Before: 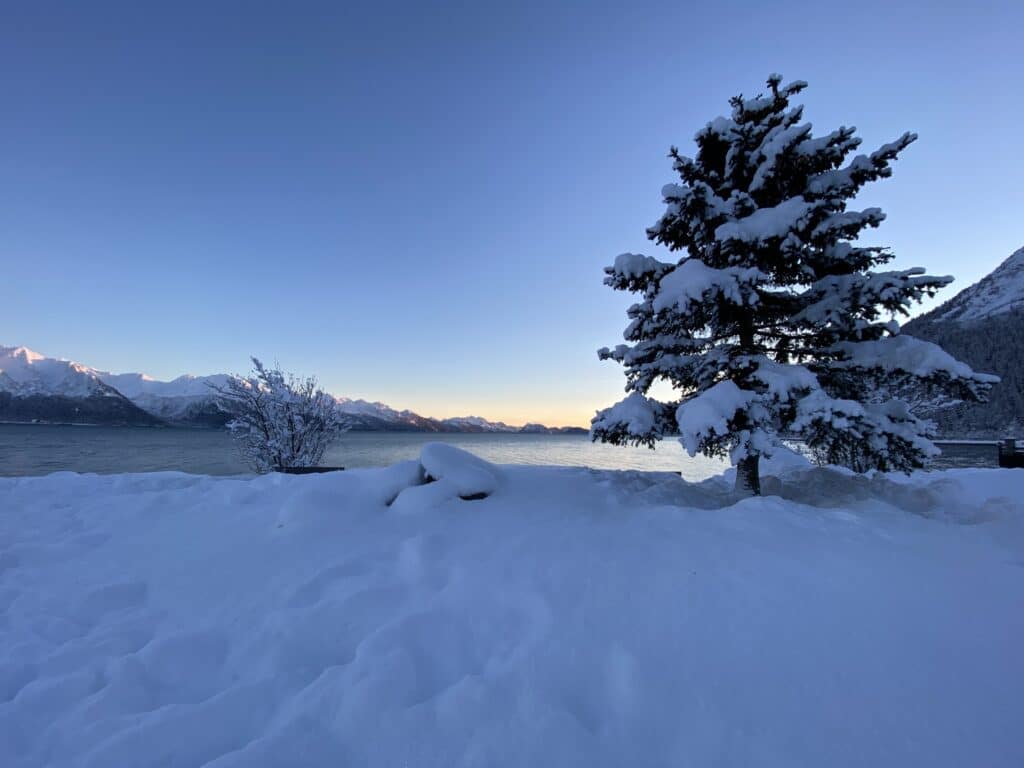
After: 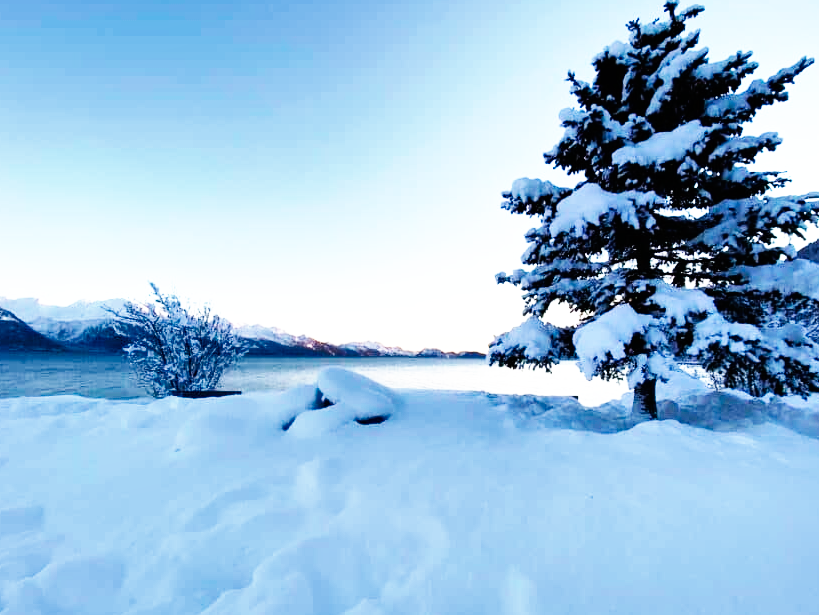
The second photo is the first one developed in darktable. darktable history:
crop and rotate: left 10.135%, top 10.024%, right 9.829%, bottom 9.893%
tone equalizer: -8 EV -0.722 EV, -7 EV -0.733 EV, -6 EV -0.576 EV, -5 EV -0.372 EV, -3 EV 0.387 EV, -2 EV 0.6 EV, -1 EV 0.684 EV, +0 EV 0.753 EV
shadows and highlights: low approximation 0.01, soften with gaussian
base curve: curves: ch0 [(0, 0) (0.007, 0.004) (0.027, 0.03) (0.046, 0.07) (0.207, 0.54) (0.442, 0.872) (0.673, 0.972) (1, 1)], preserve colors none
